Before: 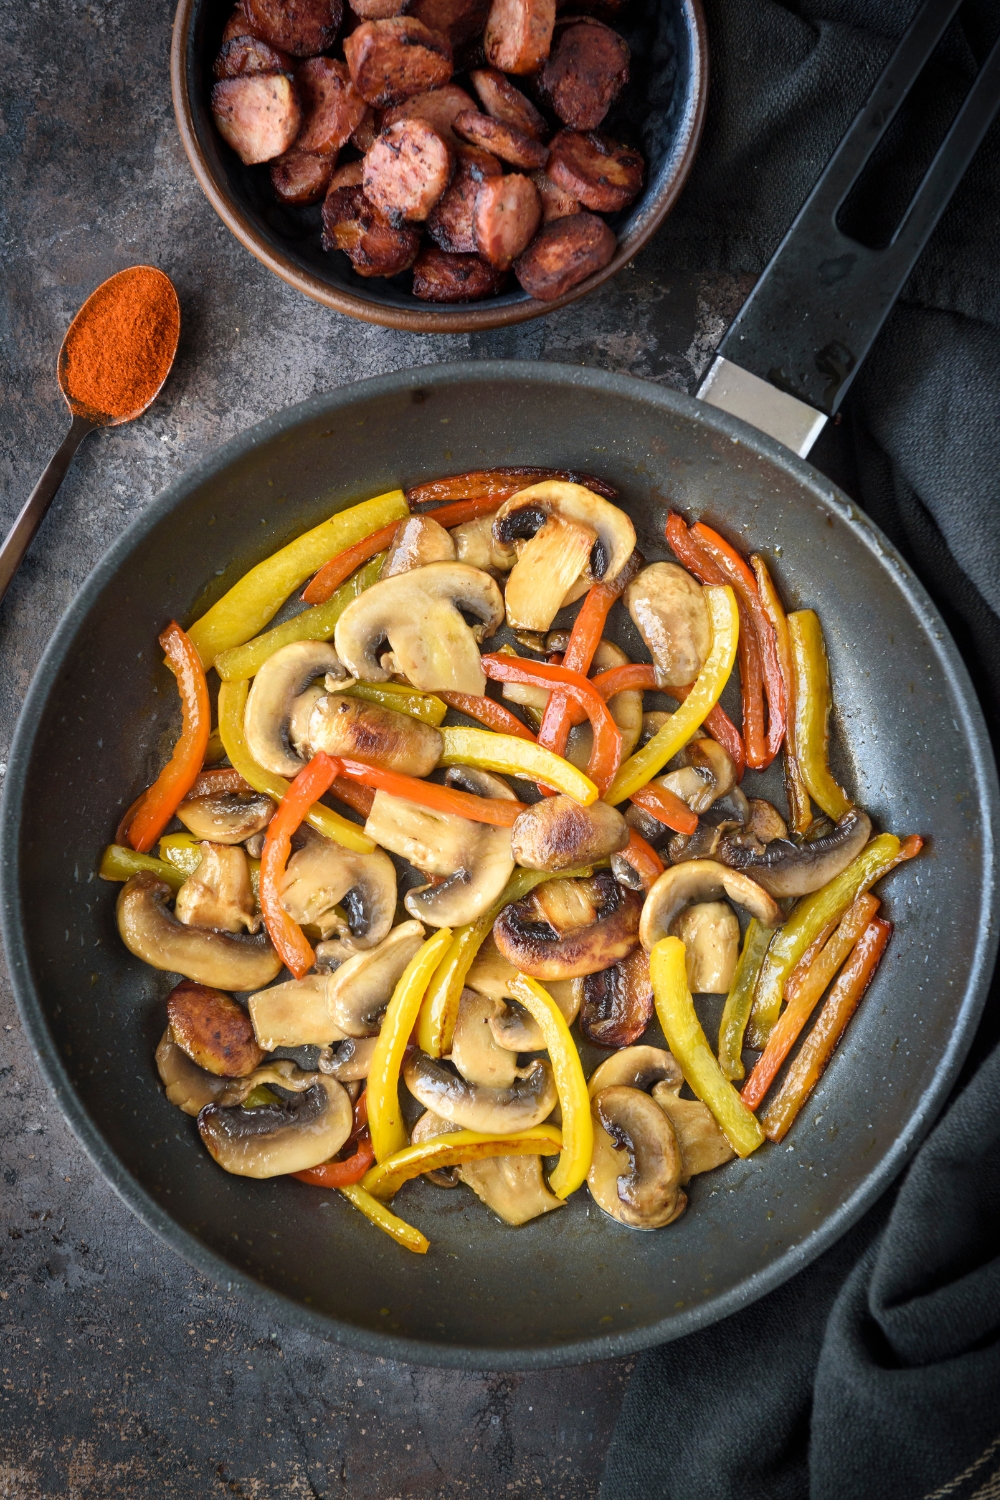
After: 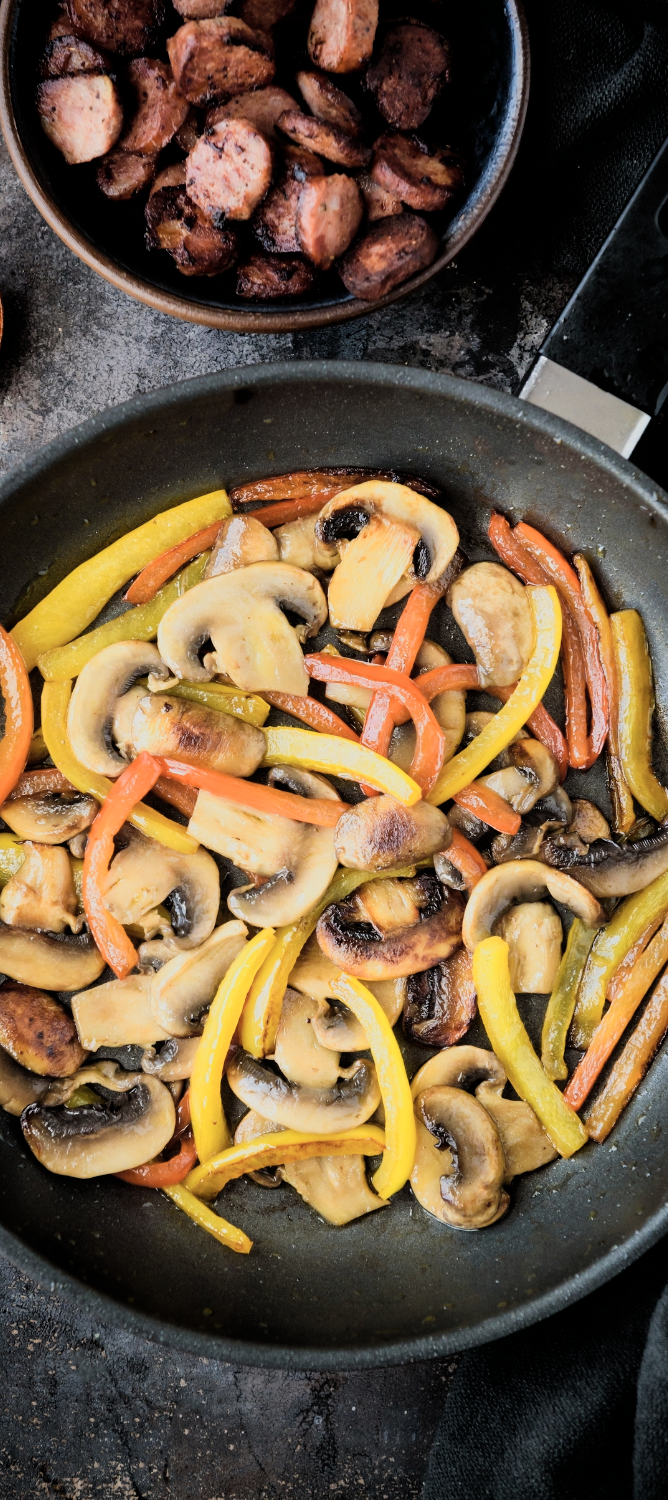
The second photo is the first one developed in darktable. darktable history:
crop and rotate: left 17.732%, right 15.423%
color zones: curves: ch0 [(0, 0.558) (0.143, 0.559) (0.286, 0.529) (0.429, 0.505) (0.571, 0.5) (0.714, 0.5) (0.857, 0.5) (1, 0.558)]; ch1 [(0, 0.469) (0.01, 0.469) (0.12, 0.446) (0.248, 0.469) (0.5, 0.5) (0.748, 0.5) (0.99, 0.469) (1, 0.469)]
filmic rgb: black relative exposure -5 EV, hardness 2.88, contrast 1.2, highlights saturation mix -30%
